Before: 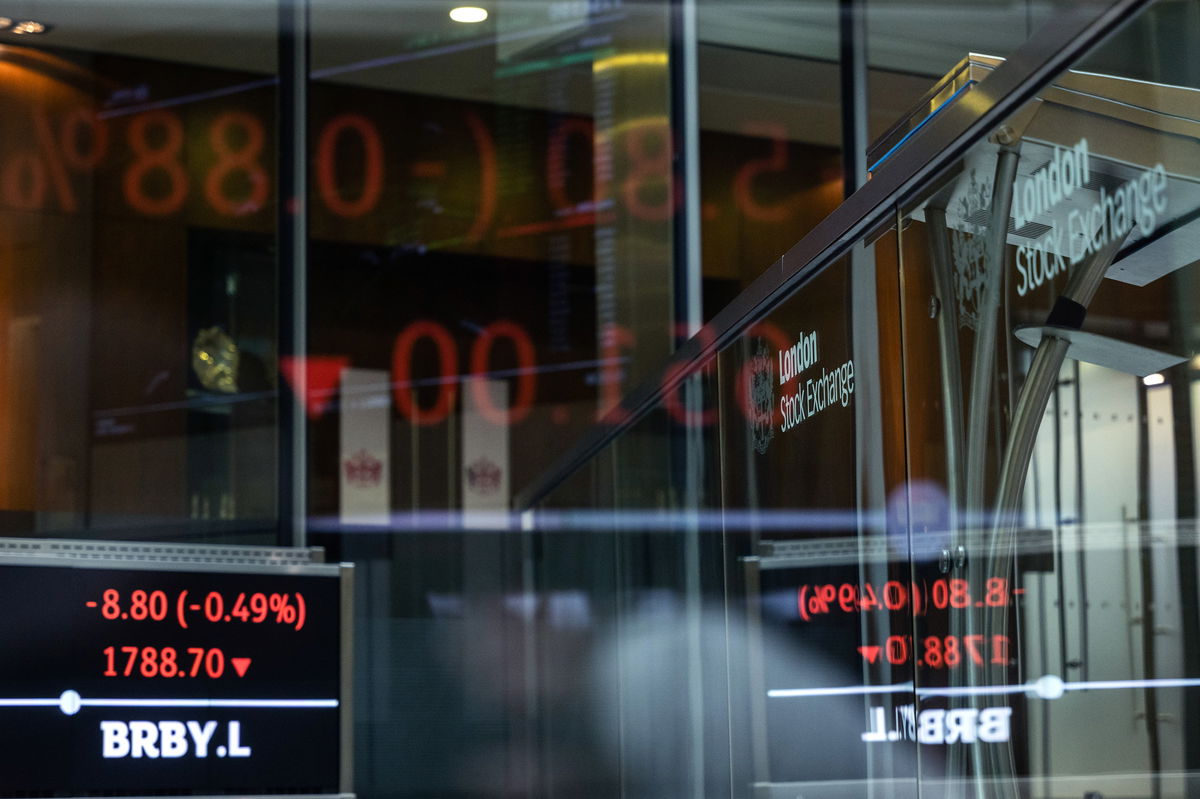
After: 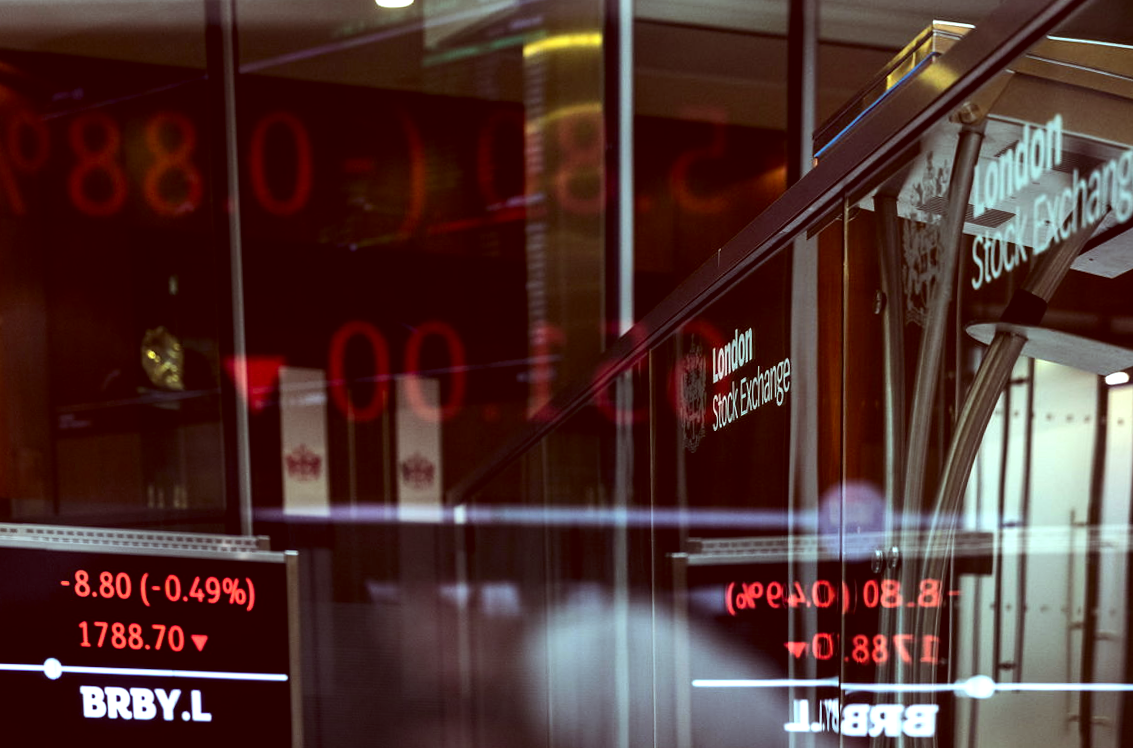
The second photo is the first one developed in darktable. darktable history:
rotate and perspective: rotation 0.062°, lens shift (vertical) 0.115, lens shift (horizontal) -0.133, crop left 0.047, crop right 0.94, crop top 0.061, crop bottom 0.94
tone equalizer: -8 EV -0.75 EV, -7 EV -0.7 EV, -6 EV -0.6 EV, -5 EV -0.4 EV, -3 EV 0.4 EV, -2 EV 0.6 EV, -1 EV 0.7 EV, +0 EV 0.75 EV, edges refinement/feathering 500, mask exposure compensation -1.57 EV, preserve details no
color correction: highlights a* -7.23, highlights b* -0.161, shadows a* 20.08, shadows b* 11.73
